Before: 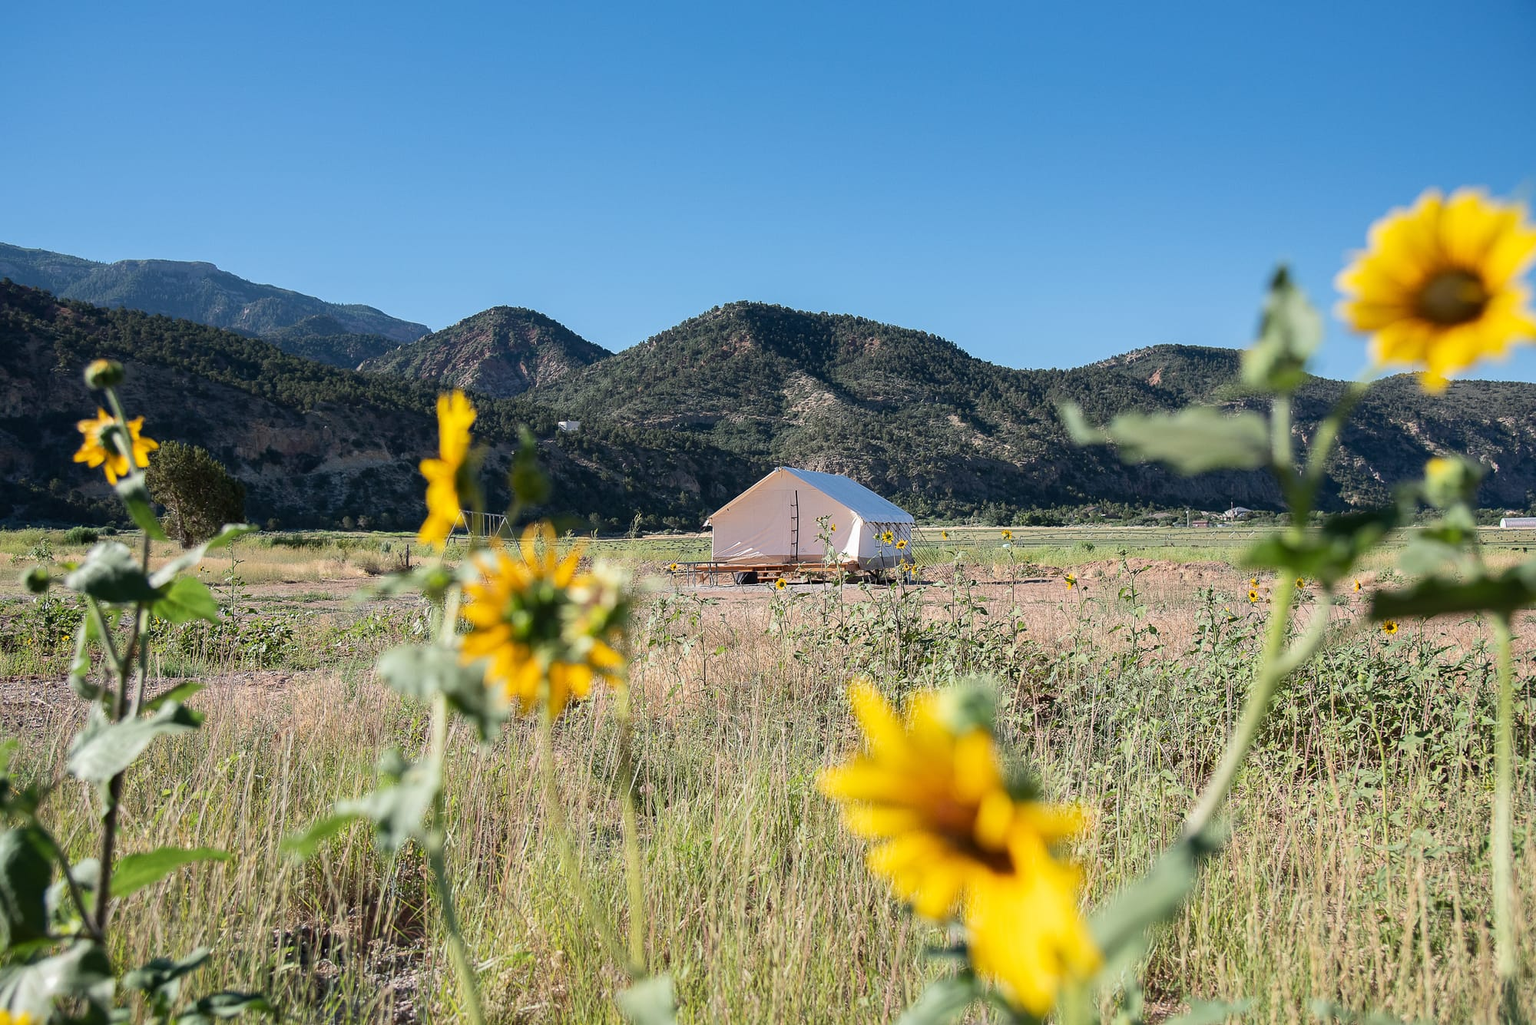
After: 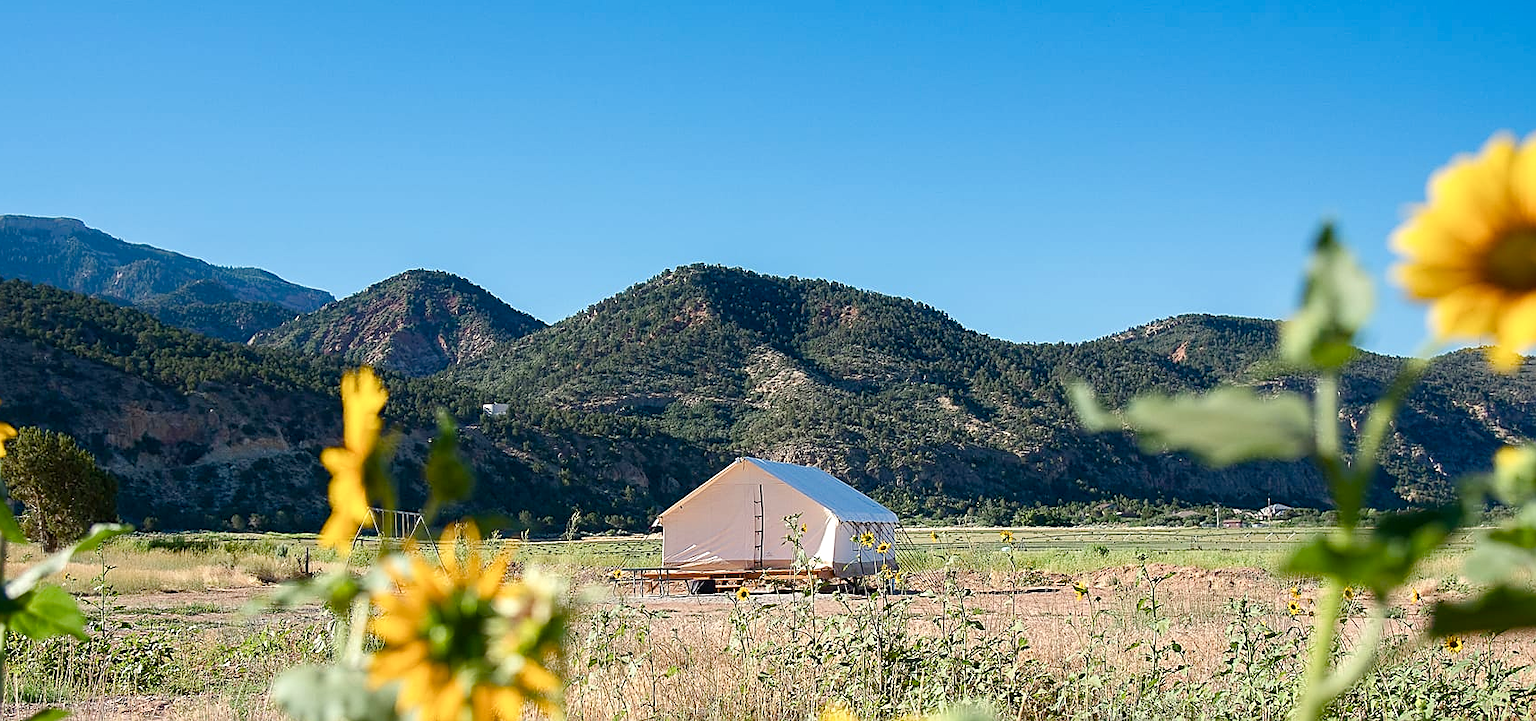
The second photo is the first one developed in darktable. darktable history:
color balance rgb: highlights gain › luminance 6.885%, highlights gain › chroma 1.997%, highlights gain › hue 91.92°, linear chroma grading › shadows -2.701%, linear chroma grading › highlights -3.096%, perceptual saturation grading › global saturation 20%, perceptual saturation grading › highlights -49.827%, perceptual saturation grading › shadows 24.898%, perceptual brilliance grading › global brilliance 3.393%, global vibrance 40.738%
crop and rotate: left 9.404%, top 7.348%, right 4.857%, bottom 32.296%
sharpen: on, module defaults
